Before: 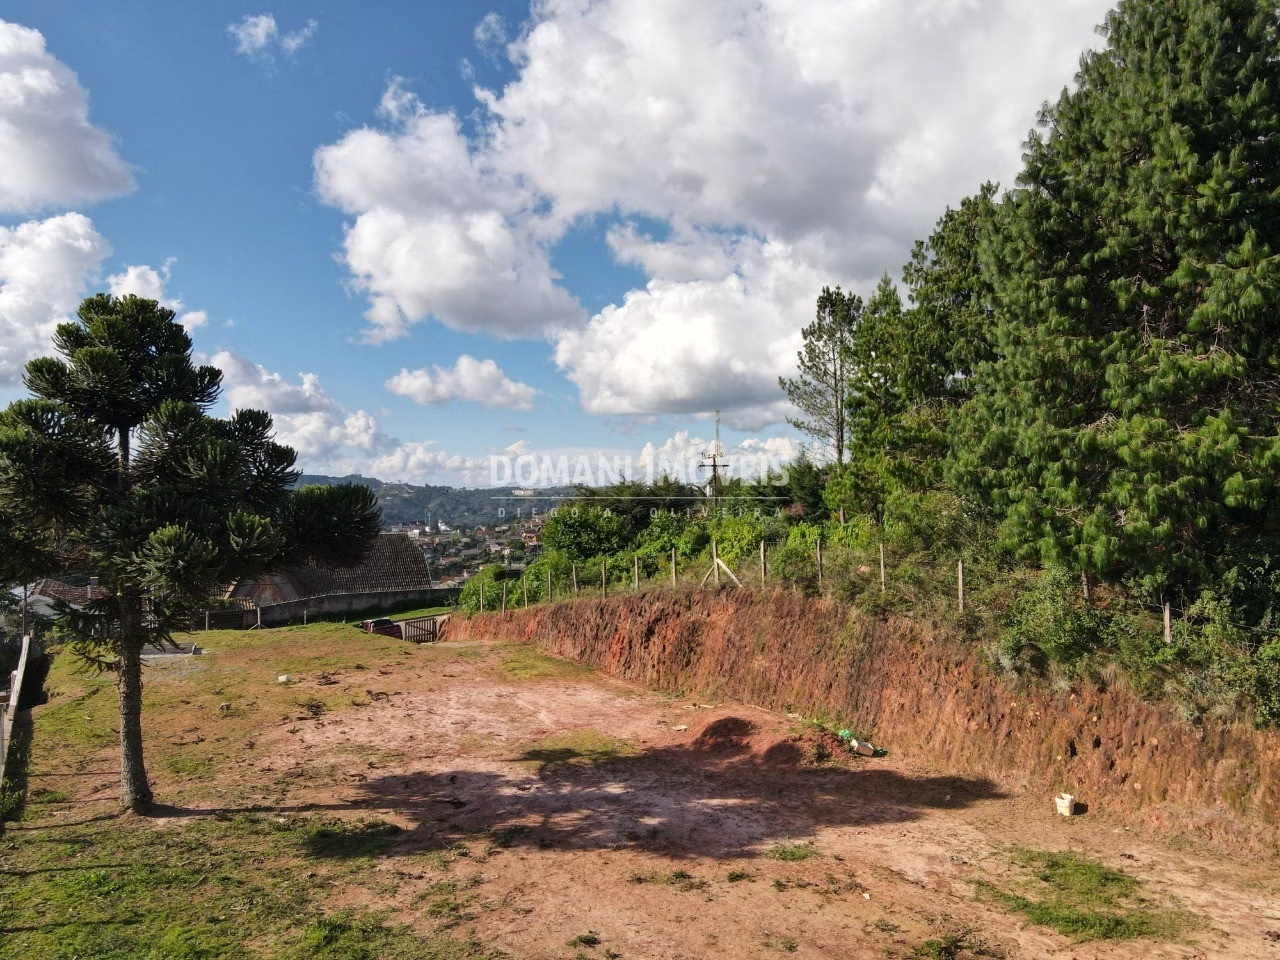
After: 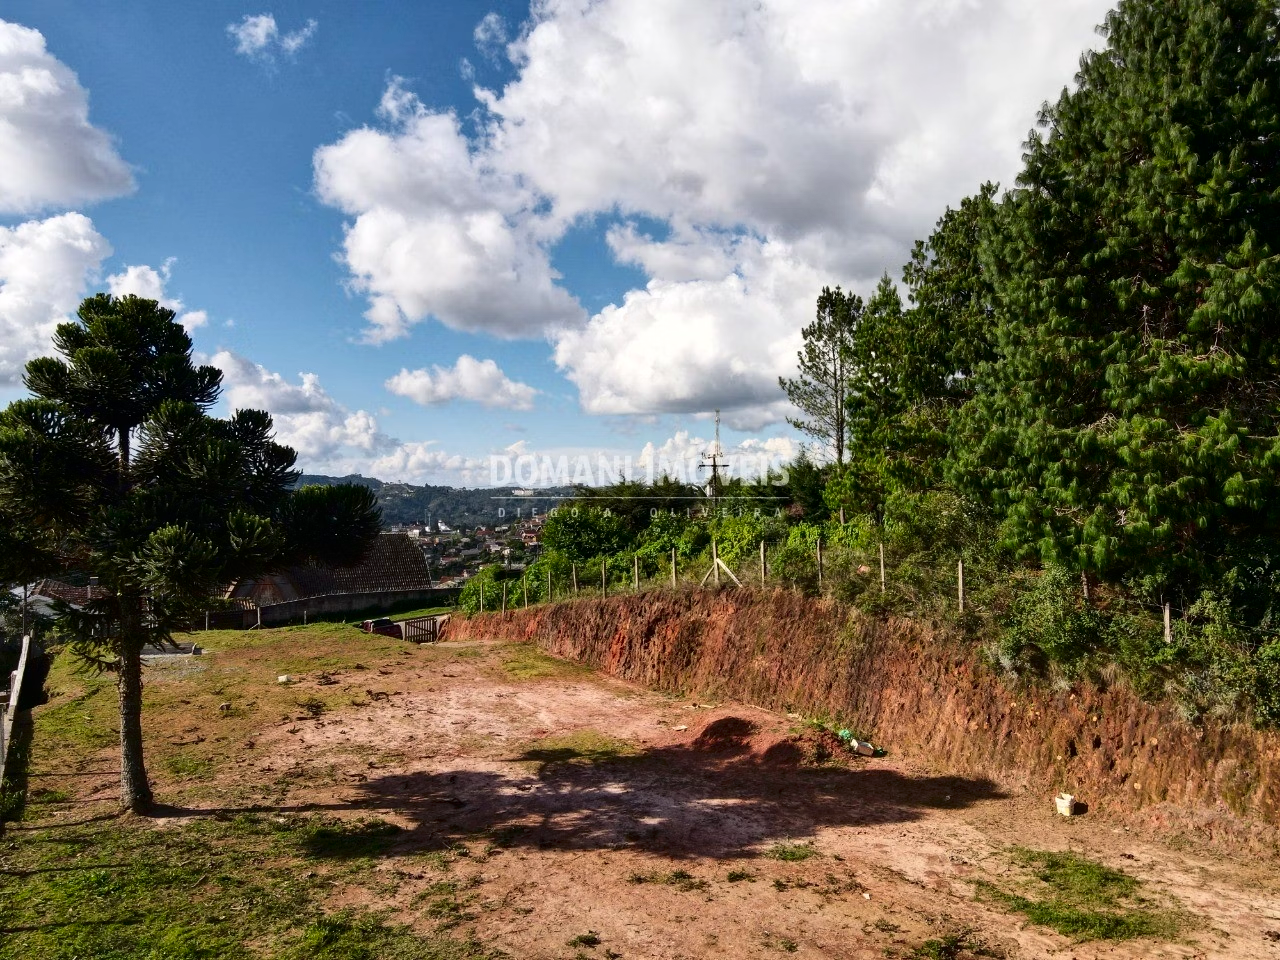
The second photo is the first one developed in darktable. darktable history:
contrast brightness saturation: contrast 0.197, brightness -0.104, saturation 0.101
